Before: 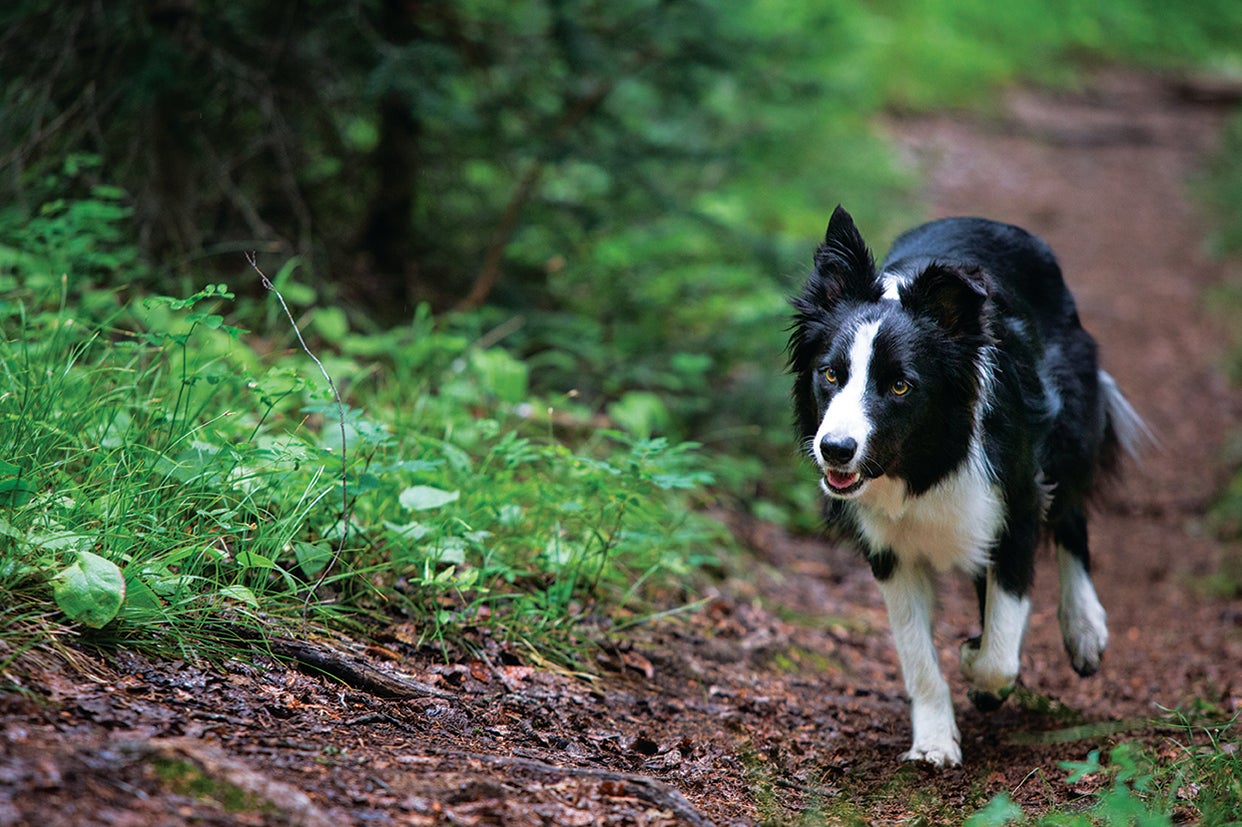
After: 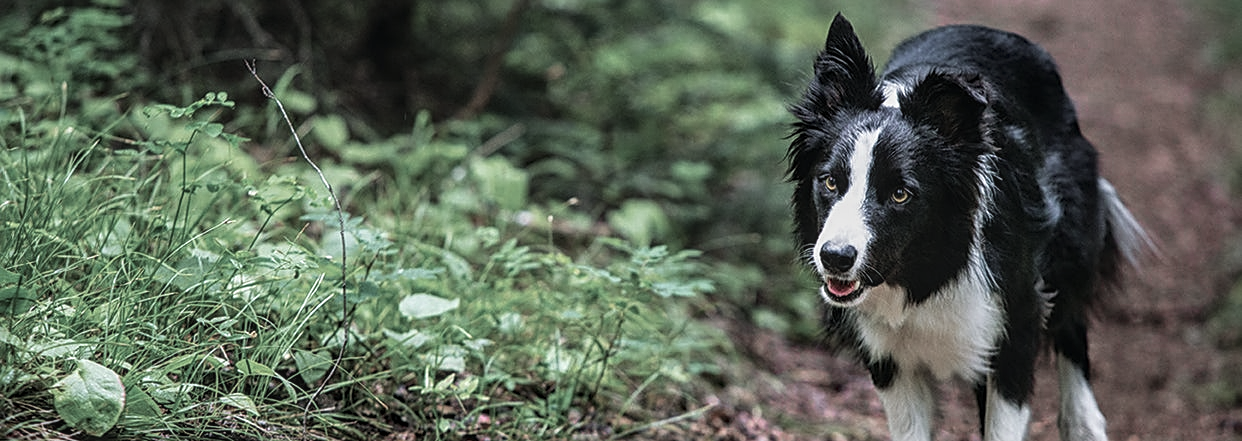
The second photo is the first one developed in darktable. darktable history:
local contrast: highlights 26%, detail 130%
tone curve: curves: ch0 [(0, 0) (0.265, 0.253) (0.732, 0.751) (1, 1)], color space Lab, independent channels, preserve colors none
crop and rotate: top 23.267%, bottom 23.403%
color balance rgb: power › hue 75.01°, global offset › luminance 0.467%, global offset › hue 169.08°, perceptual saturation grading › global saturation 0.193%, global vibrance 14.783%
color zones: curves: ch0 [(0, 0.6) (0.129, 0.508) (0.193, 0.483) (0.429, 0.5) (0.571, 0.5) (0.714, 0.5) (0.857, 0.5) (1, 0.6)]; ch1 [(0, 0.481) (0.112, 0.245) (0.213, 0.223) (0.429, 0.233) (0.571, 0.231) (0.683, 0.242) (0.857, 0.296) (1, 0.481)]
sharpen: on, module defaults
levels: mode automatic, levels [0, 0.43, 0.859]
